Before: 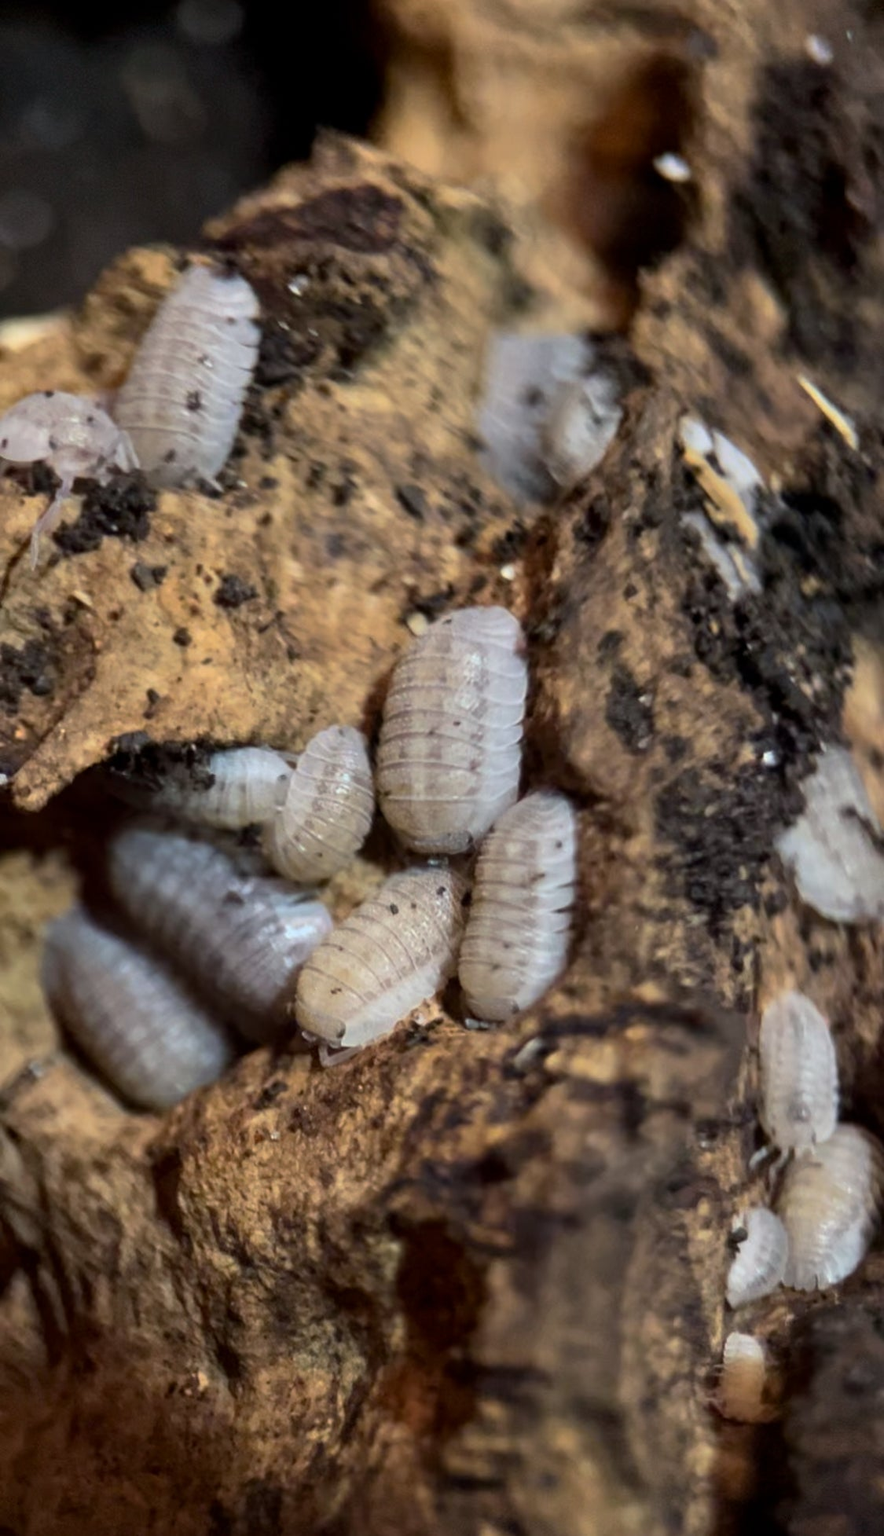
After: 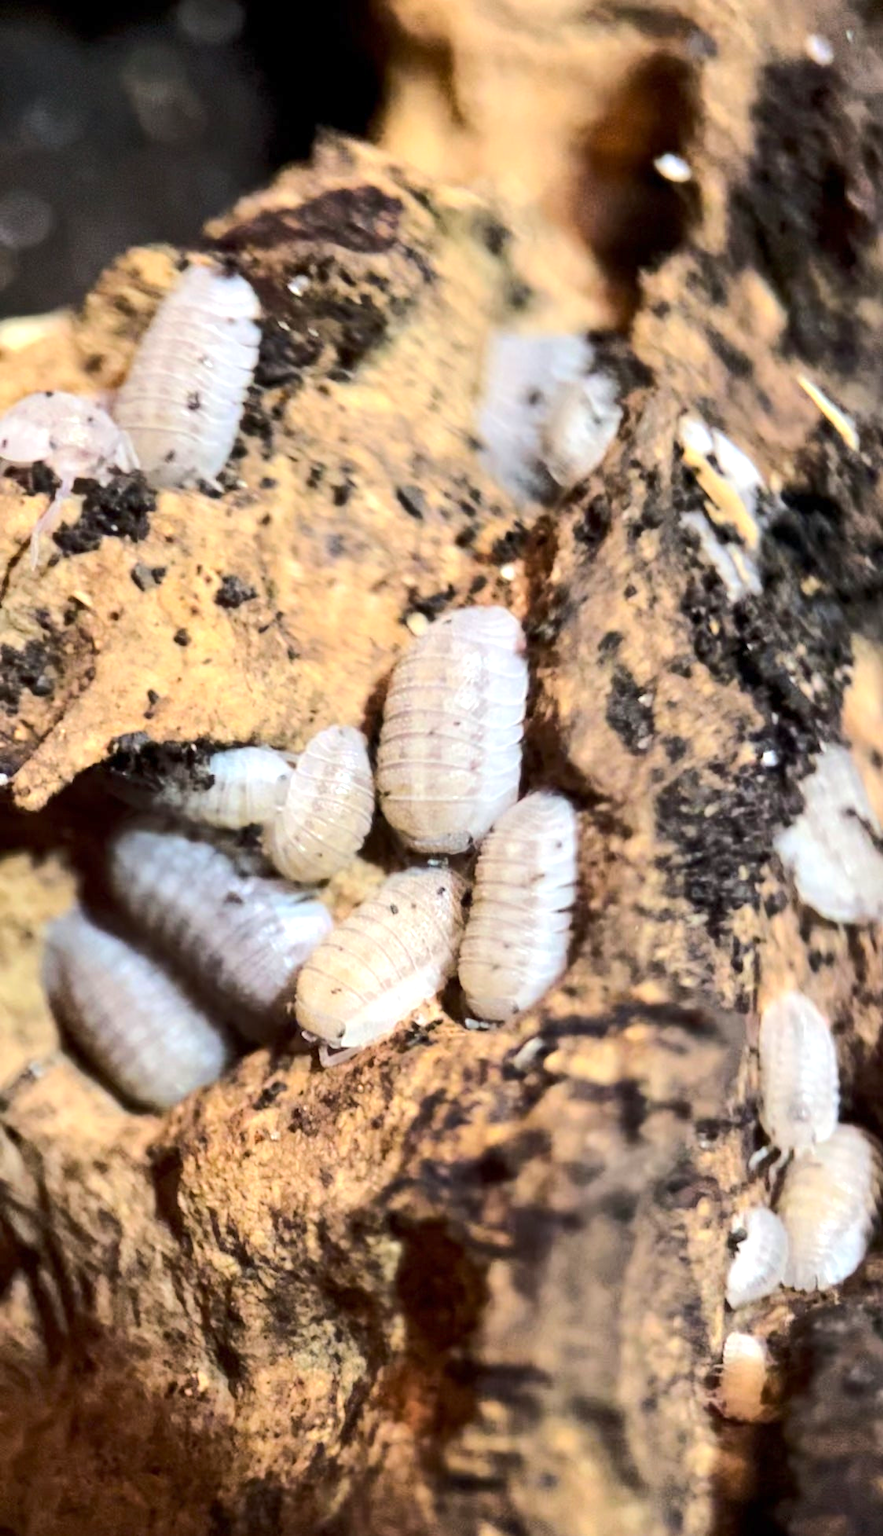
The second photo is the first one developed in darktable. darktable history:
exposure: exposure 0.921 EV, compensate highlight preservation false
rgb curve: curves: ch0 [(0, 0) (0.284, 0.292) (0.505, 0.644) (1, 1)]; ch1 [(0, 0) (0.284, 0.292) (0.505, 0.644) (1, 1)]; ch2 [(0, 0) (0.284, 0.292) (0.505, 0.644) (1, 1)], compensate middle gray true
